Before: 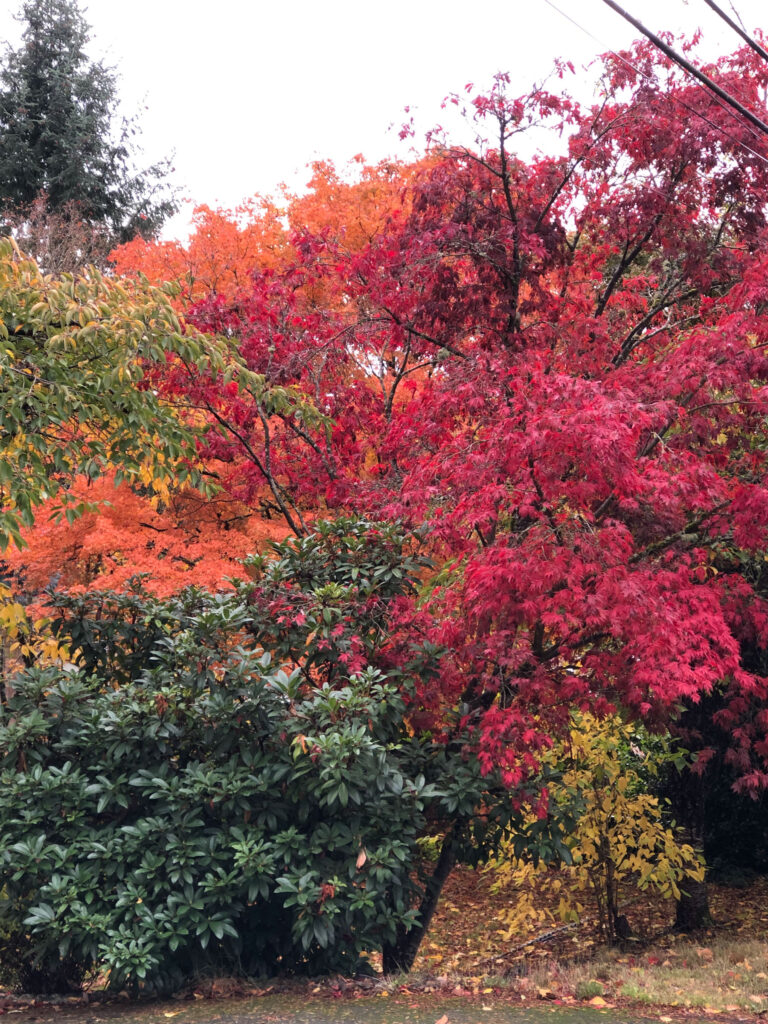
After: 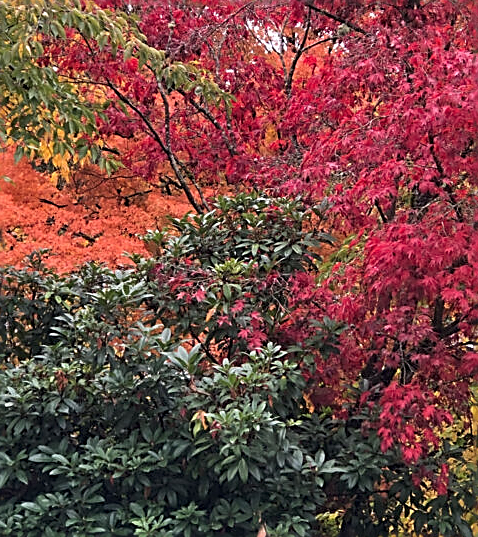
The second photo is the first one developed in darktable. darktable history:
sharpen: amount 1.001
color balance rgb: perceptual saturation grading › global saturation 0.909%
crop: left 13.078%, top 31.704%, right 24.578%, bottom 15.805%
